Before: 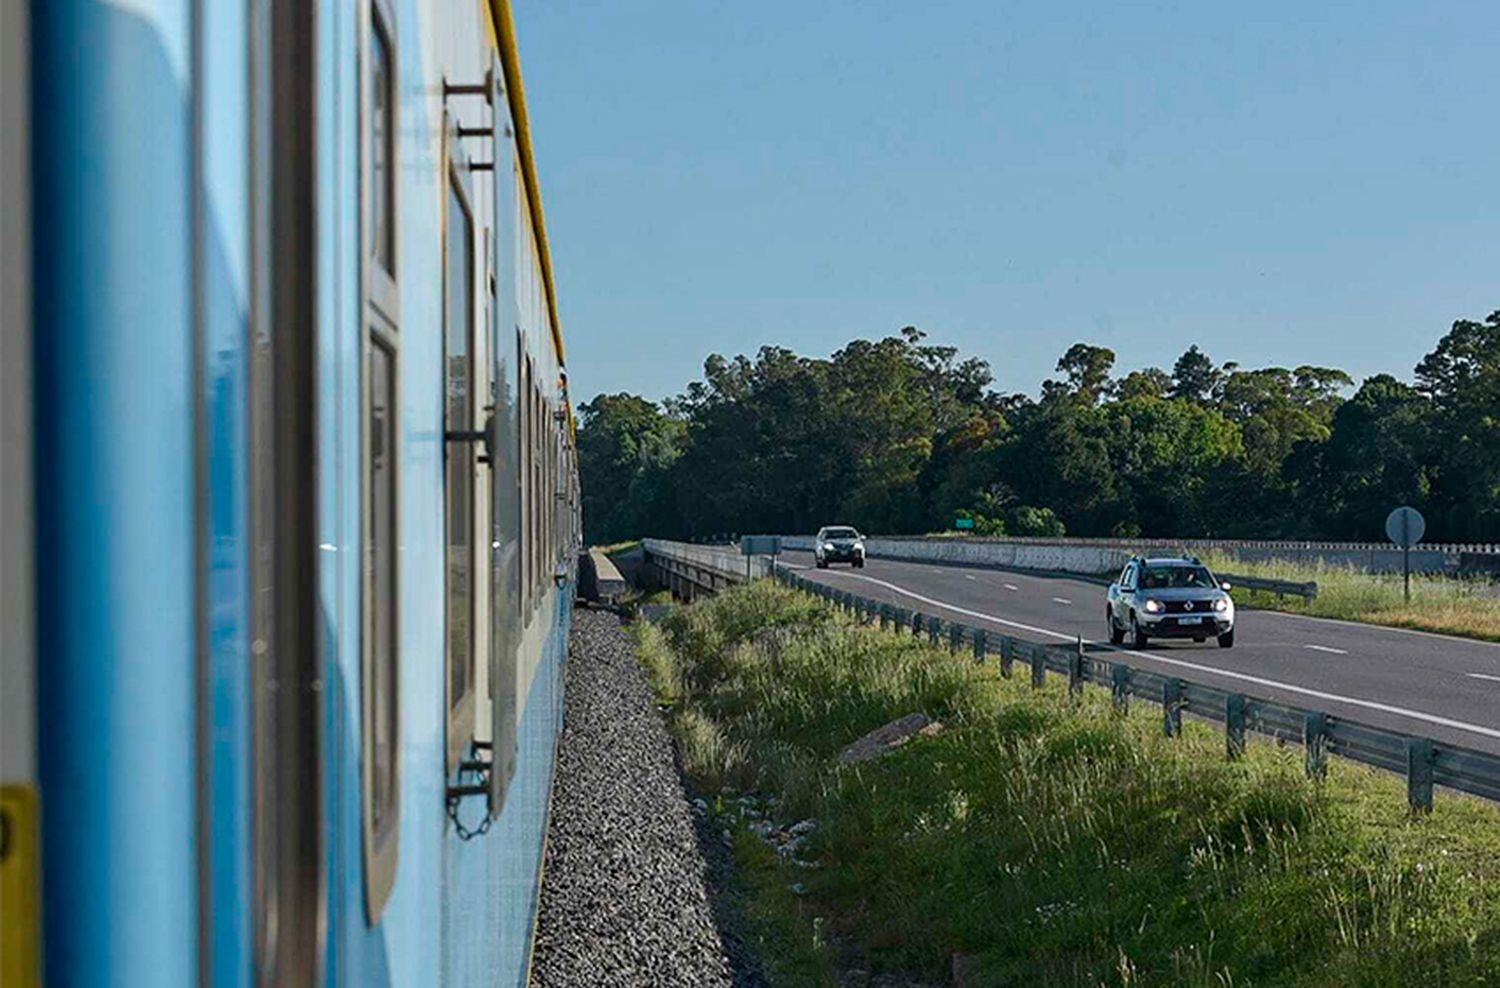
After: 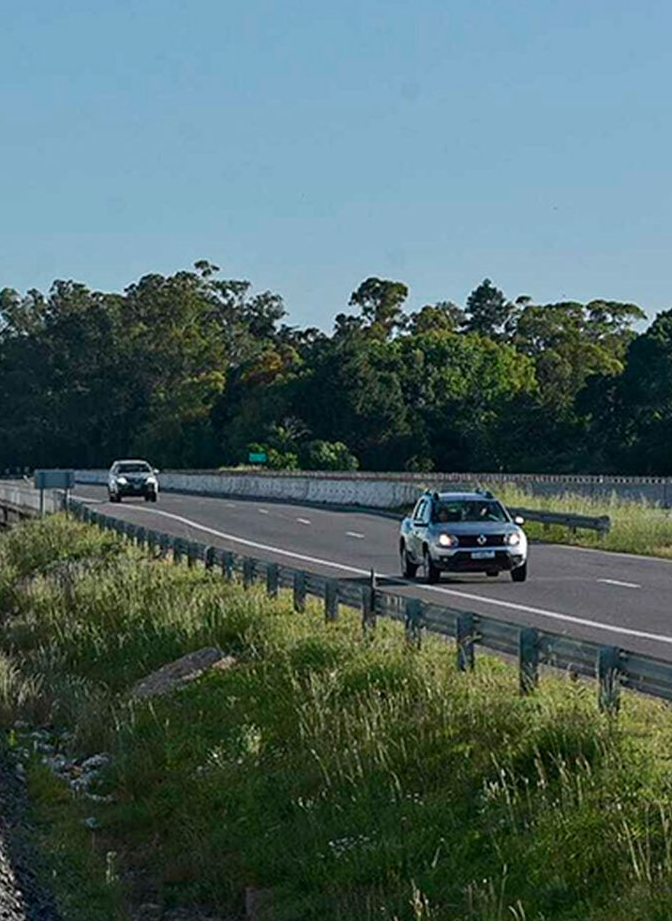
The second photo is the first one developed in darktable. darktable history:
crop: left 47.18%, top 6.718%, right 7.997%
